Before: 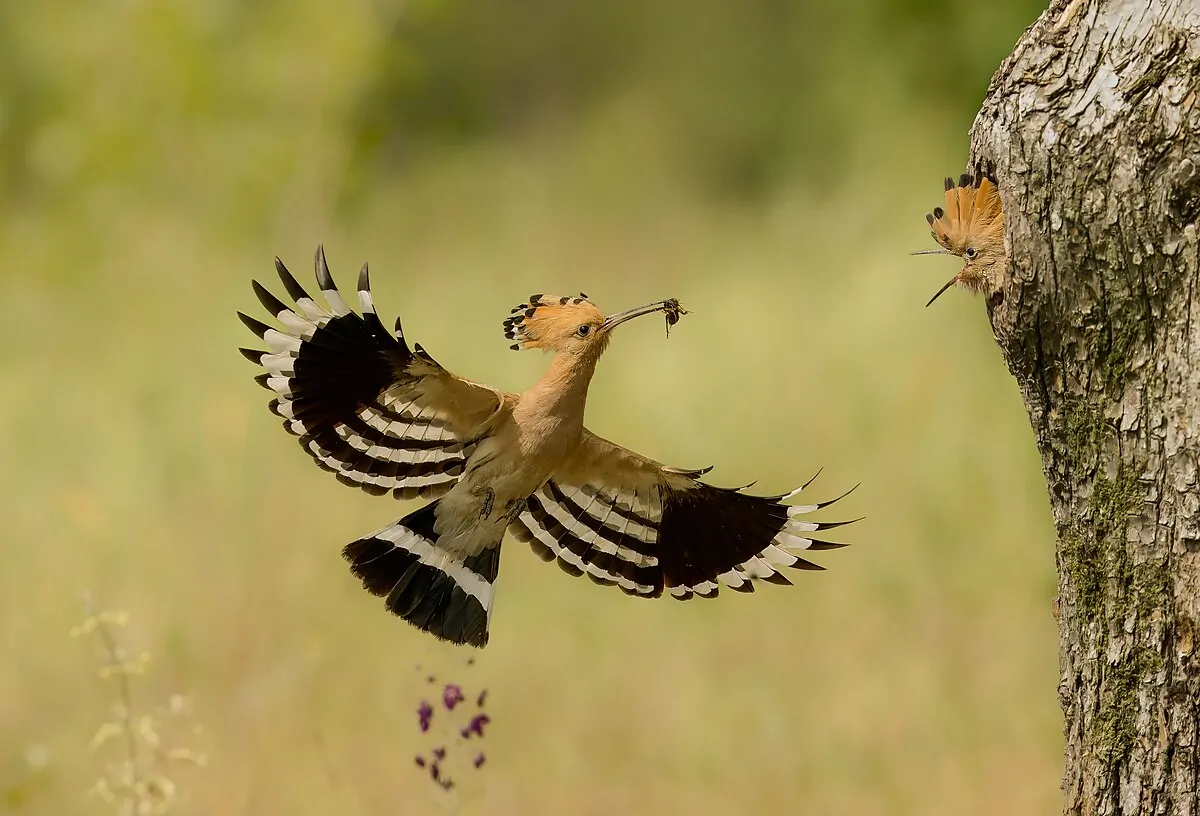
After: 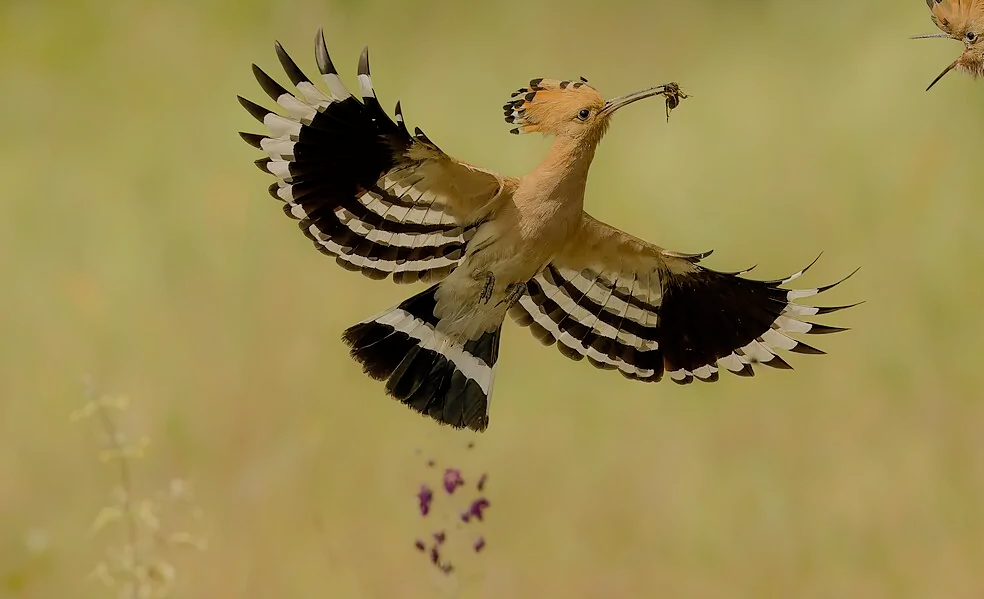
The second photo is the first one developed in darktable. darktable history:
shadows and highlights: shadows 25, highlights -25
filmic rgb: middle gray luminance 18.42%, black relative exposure -10.5 EV, white relative exposure 3.4 EV, threshold 6 EV, target black luminance 0%, hardness 6.03, latitude 99%, contrast 0.847, shadows ↔ highlights balance 0.505%, add noise in highlights 0, preserve chrominance max RGB, color science v3 (2019), use custom middle-gray values true, iterations of high-quality reconstruction 0, contrast in highlights soft, enable highlight reconstruction true
crop: top 26.531%, right 17.959%
